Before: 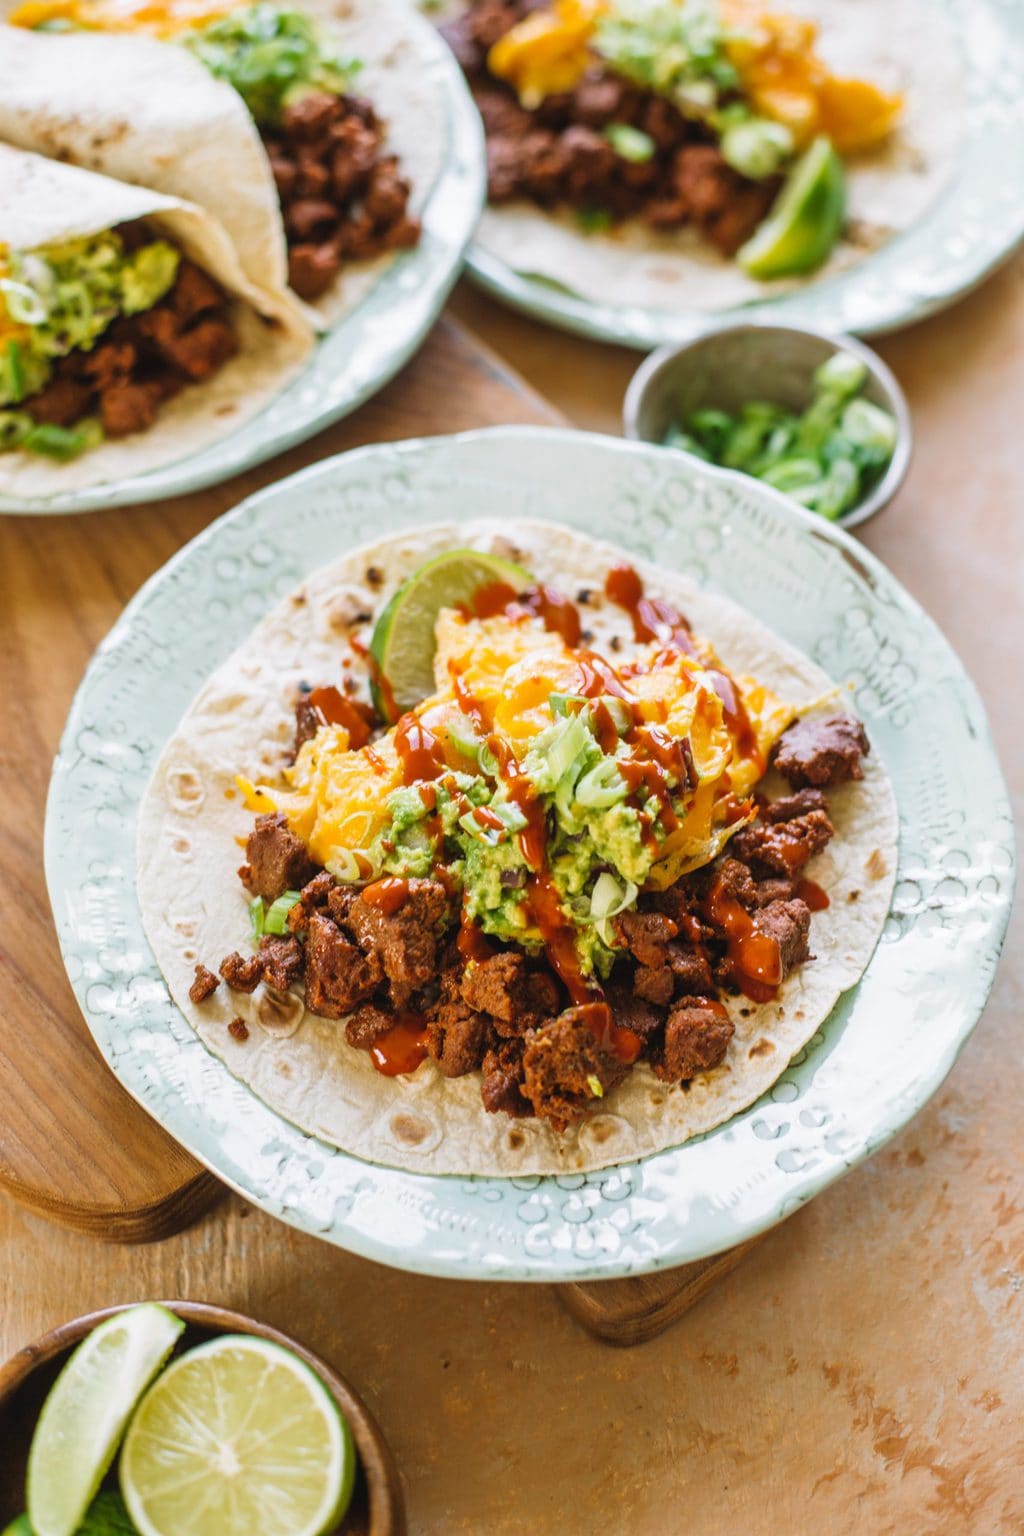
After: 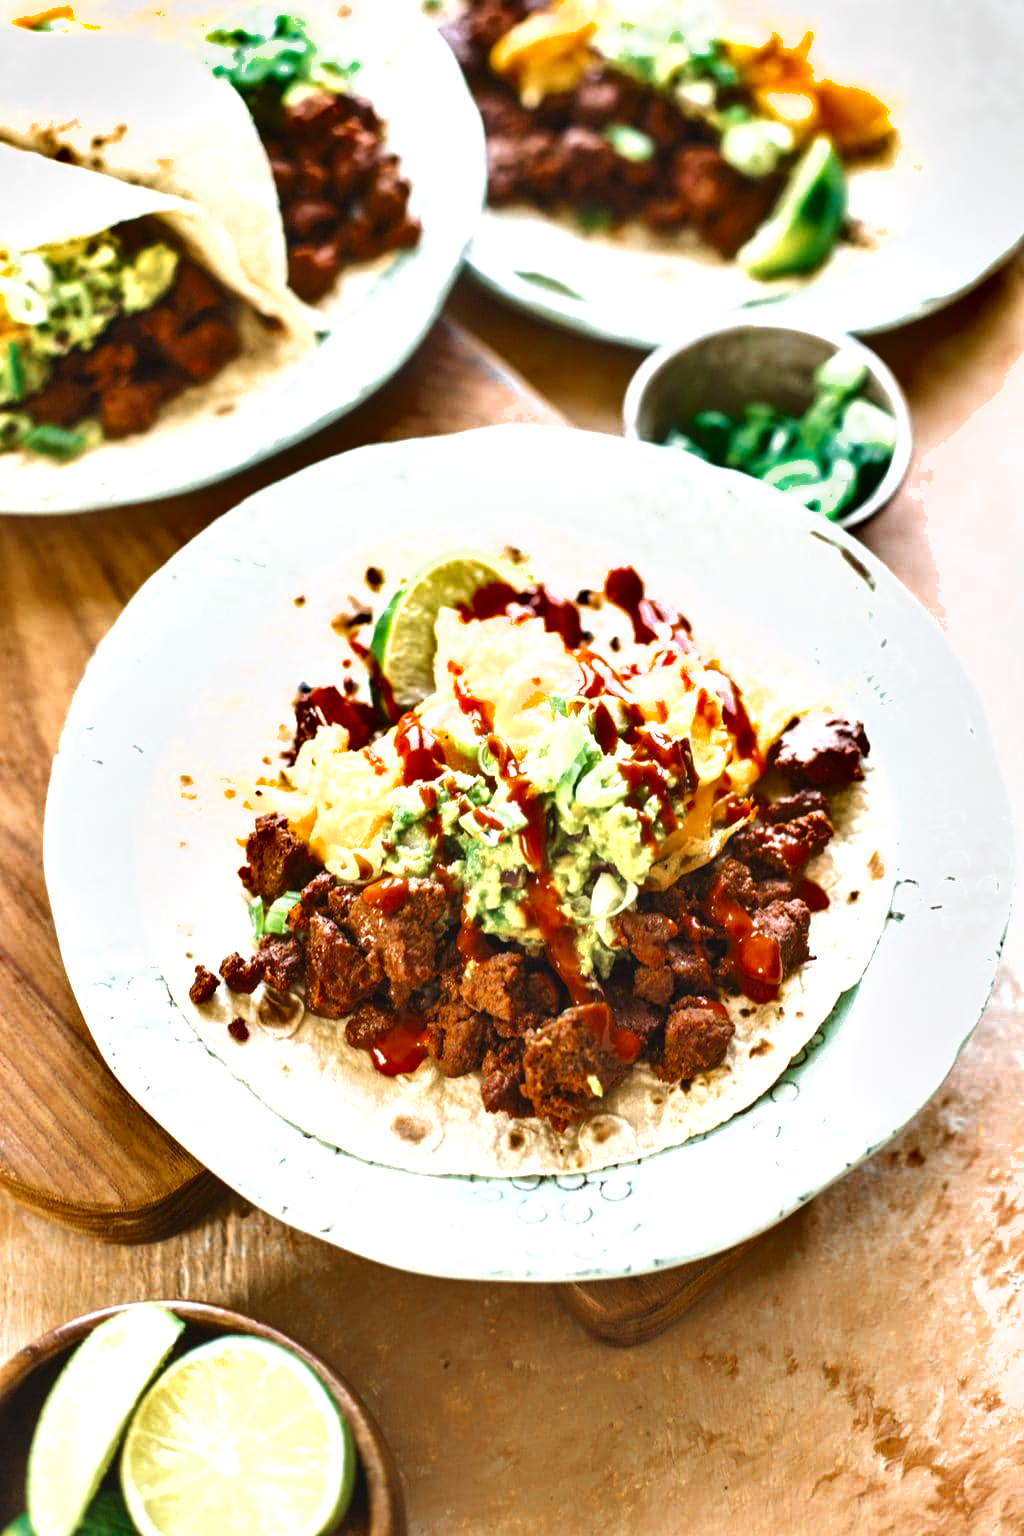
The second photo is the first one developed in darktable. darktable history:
shadows and highlights: soften with gaussian
color zones: curves: ch0 [(0, 0.5) (0.125, 0.4) (0.25, 0.5) (0.375, 0.4) (0.5, 0.4) (0.625, 0.35) (0.75, 0.35) (0.875, 0.5)]; ch1 [(0, 0.35) (0.125, 0.45) (0.25, 0.35) (0.375, 0.35) (0.5, 0.35) (0.625, 0.35) (0.75, 0.45) (0.875, 0.35)]; ch2 [(0, 0.6) (0.125, 0.5) (0.25, 0.5) (0.375, 0.6) (0.5, 0.6) (0.625, 0.5) (0.75, 0.5) (0.875, 0.5)]
exposure: black level correction 0.001, exposure 1.118 EV, compensate highlight preservation false
